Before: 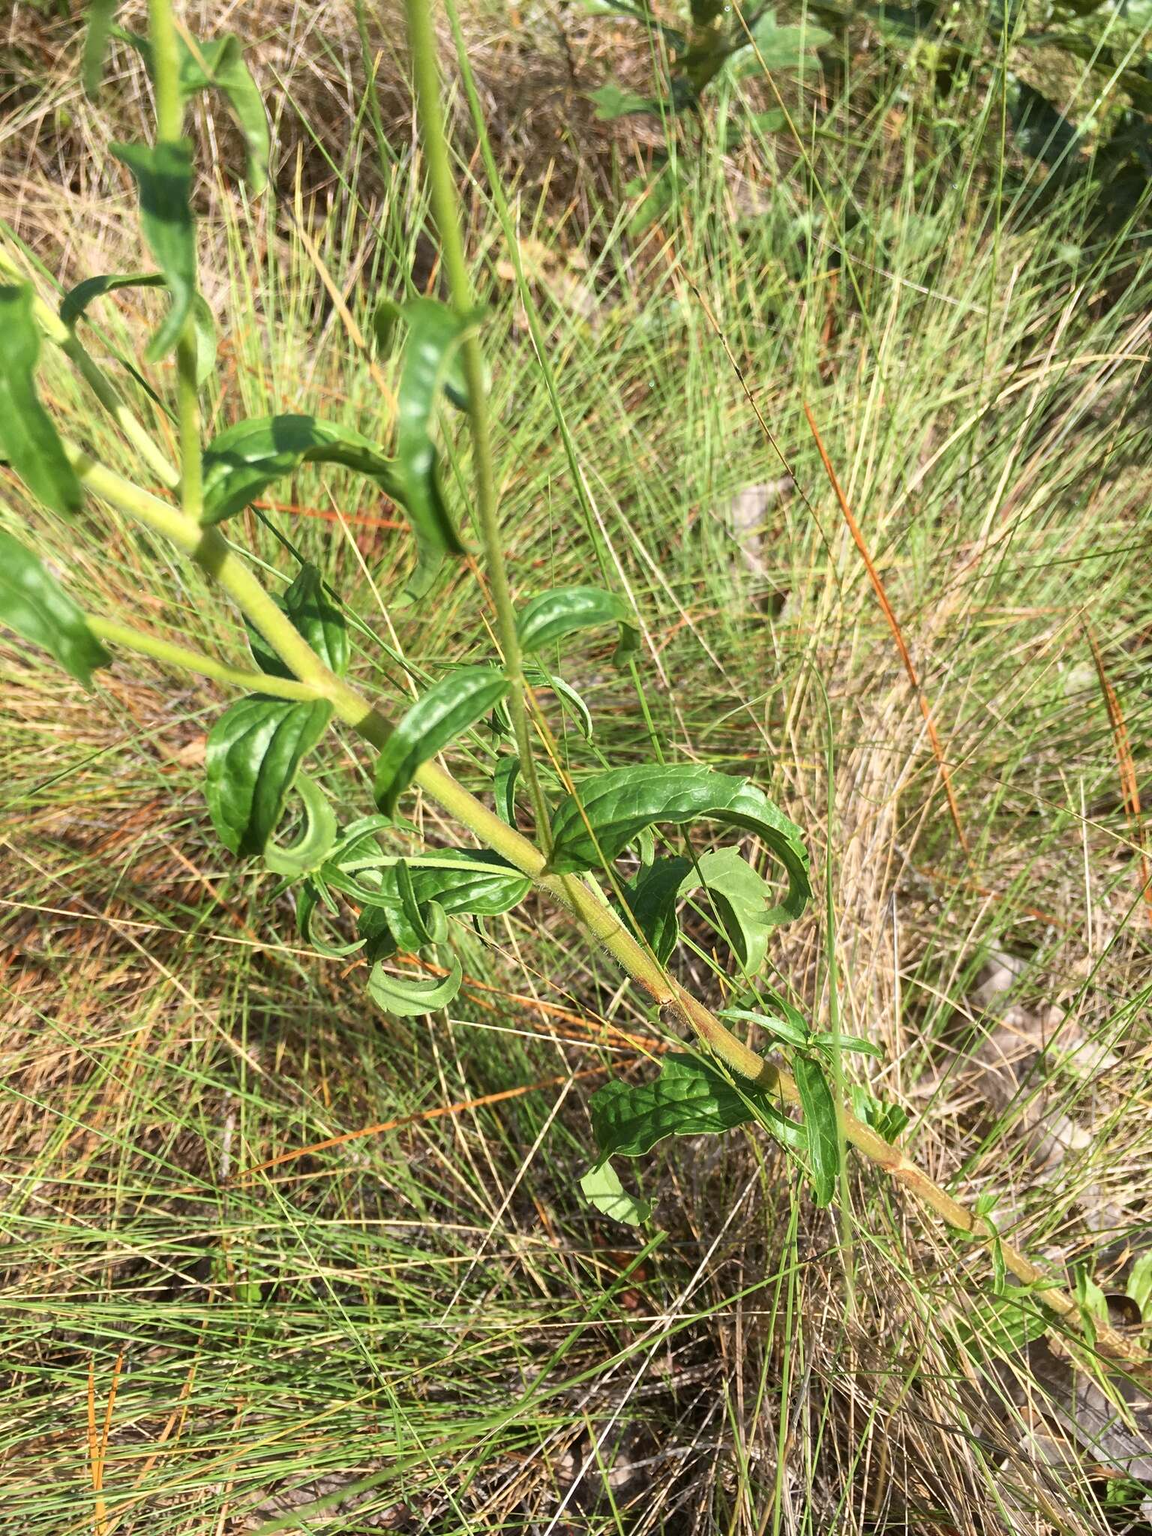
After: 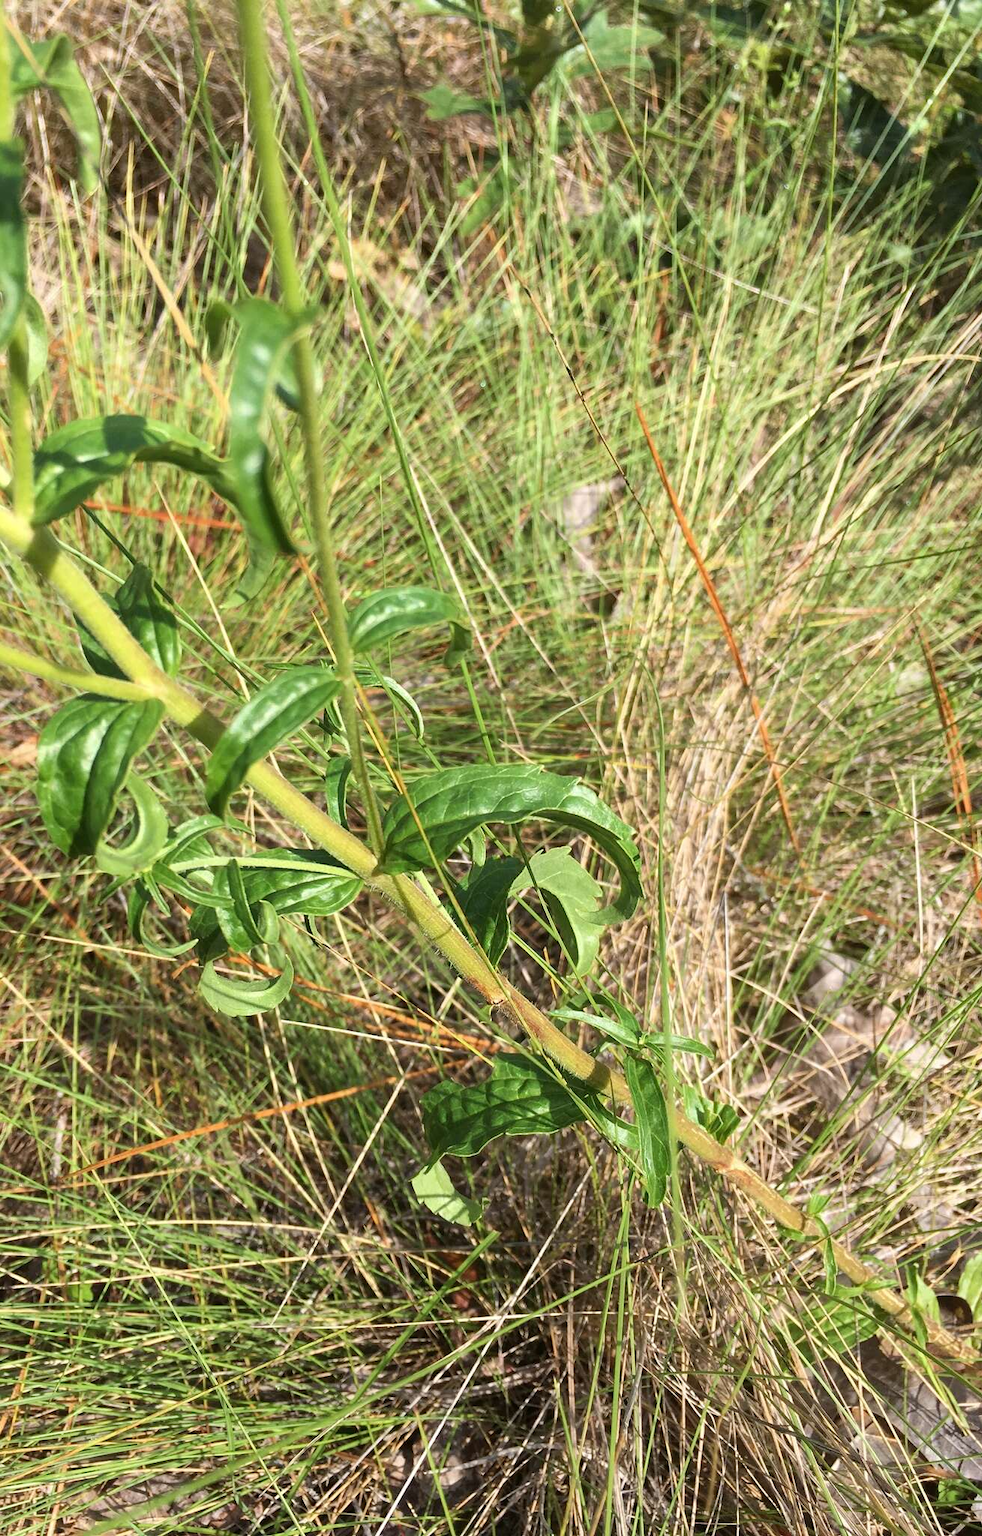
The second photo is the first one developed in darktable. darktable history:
crop and rotate: left 14.651%
tone equalizer: edges refinement/feathering 500, mask exposure compensation -1.57 EV, preserve details no
